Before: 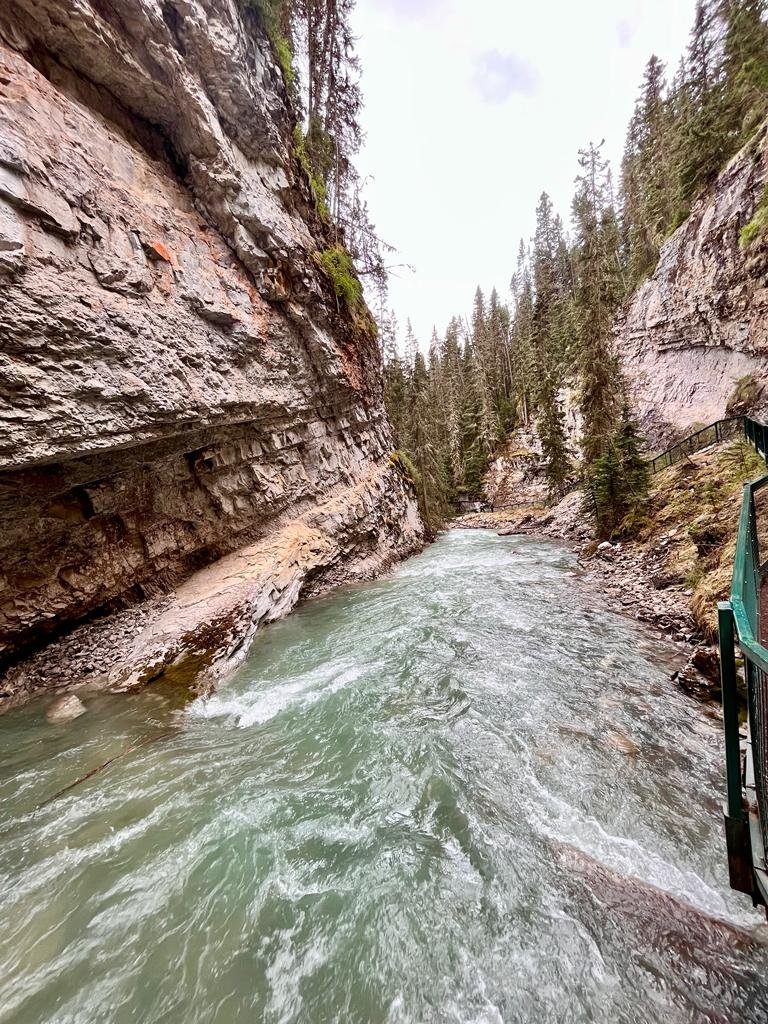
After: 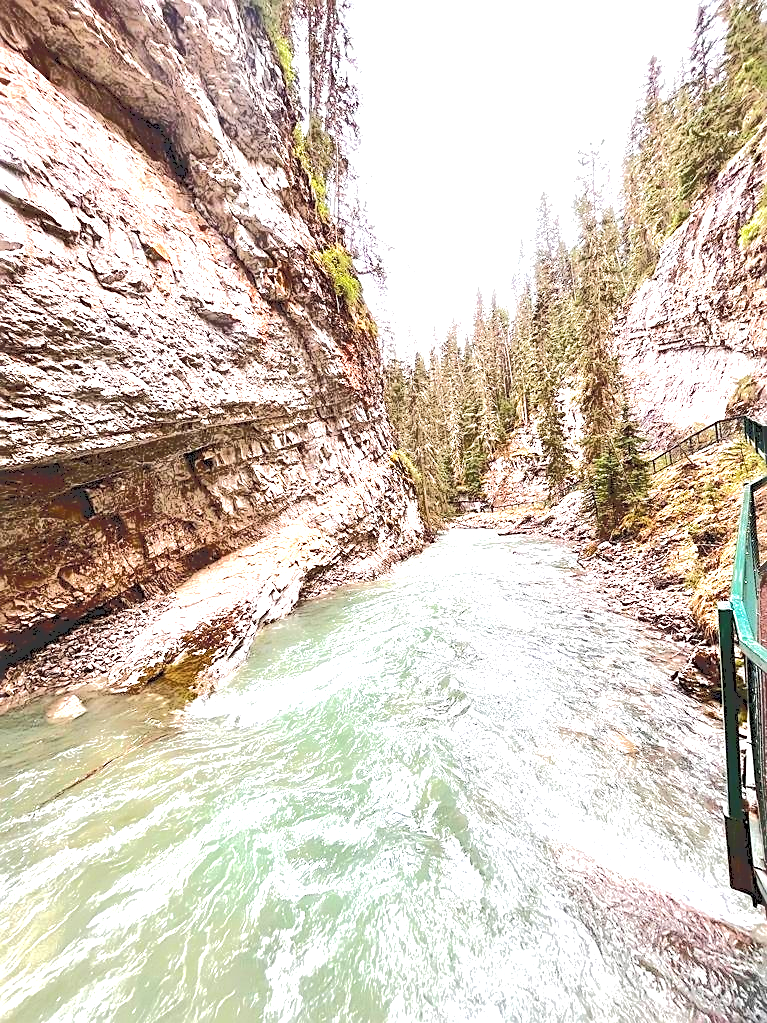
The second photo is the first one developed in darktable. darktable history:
crop and rotate: left 0.114%, bottom 0.01%
tone curve: curves: ch0 [(0, 0) (0.003, 0.219) (0.011, 0.219) (0.025, 0.223) (0.044, 0.226) (0.069, 0.232) (0.1, 0.24) (0.136, 0.245) (0.177, 0.257) (0.224, 0.281) (0.277, 0.324) (0.335, 0.392) (0.399, 0.484) (0.468, 0.585) (0.543, 0.672) (0.623, 0.741) (0.709, 0.788) (0.801, 0.835) (0.898, 0.878) (1, 1)], color space Lab, independent channels, preserve colors none
exposure: black level correction 0, exposure 1.577 EV, compensate highlight preservation false
sharpen: on, module defaults
